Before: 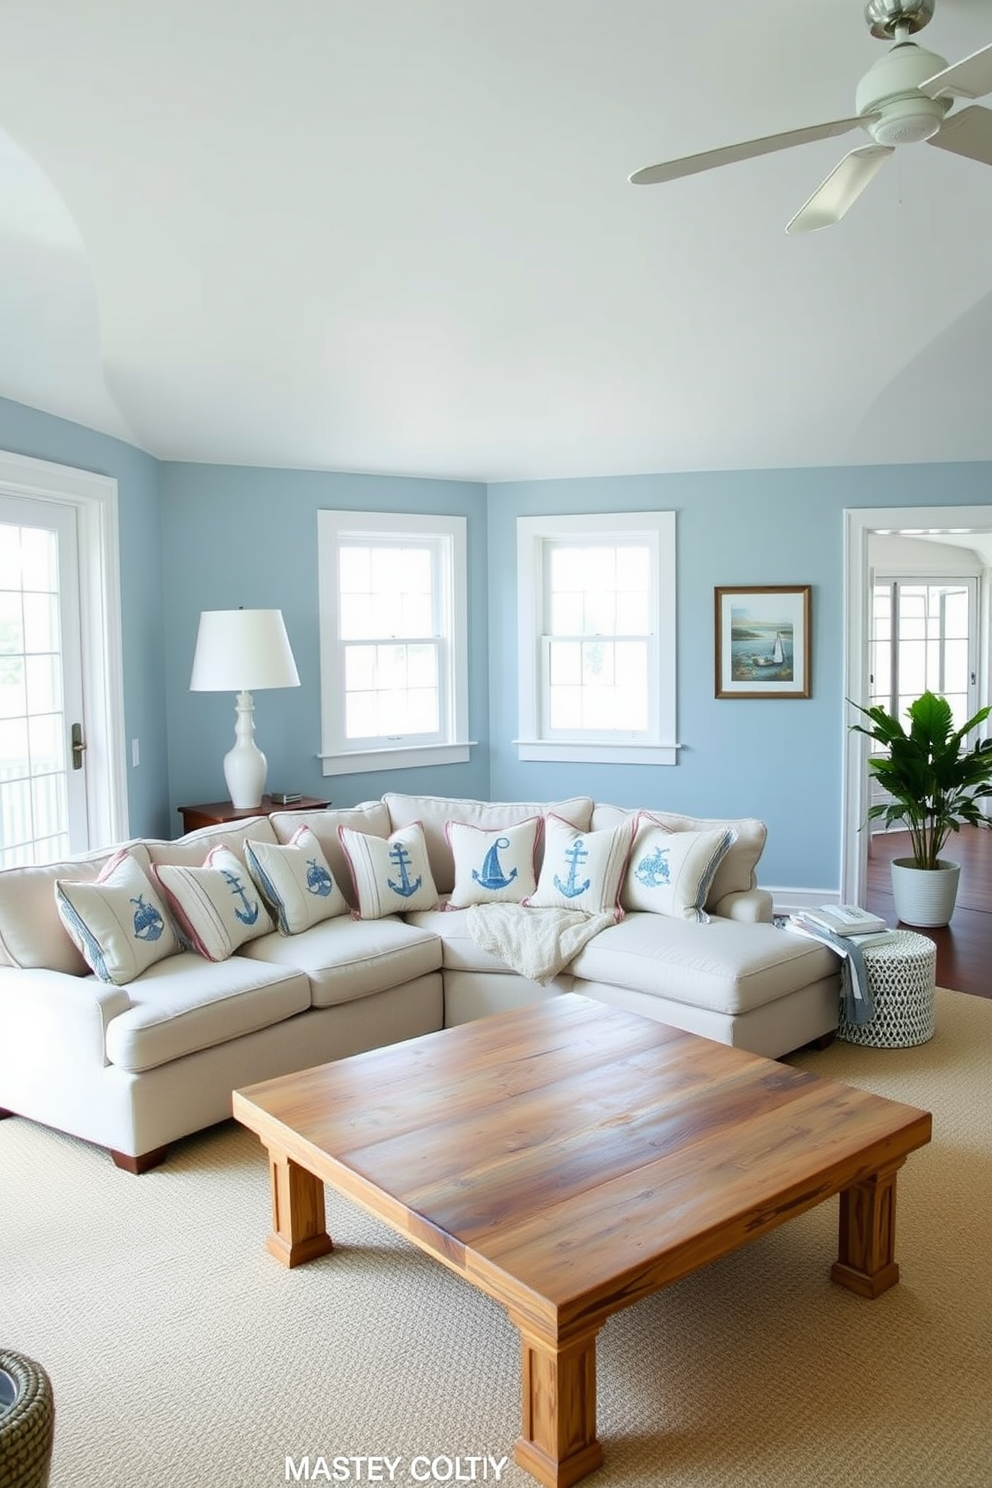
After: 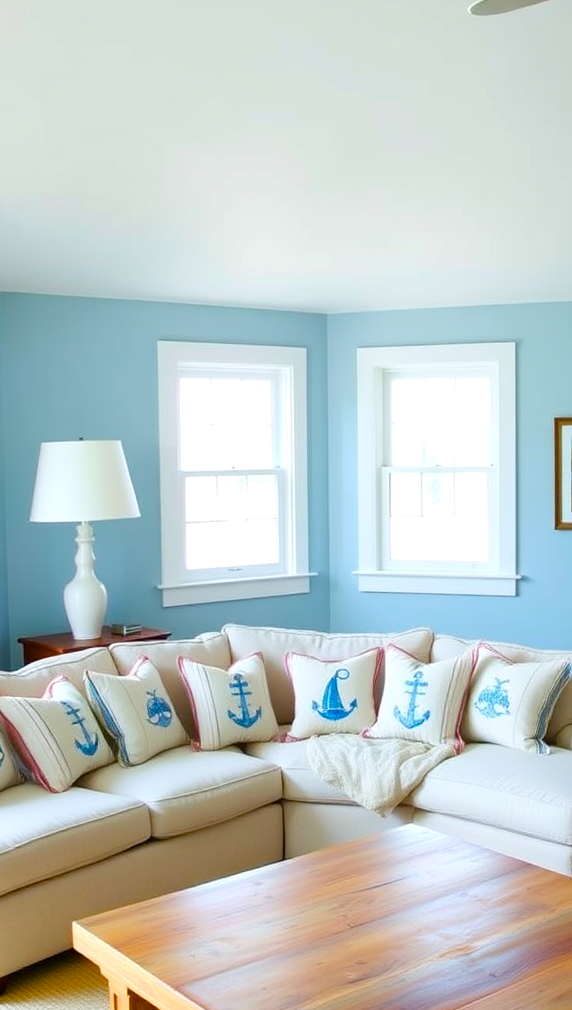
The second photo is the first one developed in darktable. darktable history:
crop: left 16.21%, top 11.403%, right 26.079%, bottom 20.675%
color balance rgb: power › hue 327.03°, shadows fall-off 102.342%, linear chroma grading › global chroma 20.016%, perceptual saturation grading › global saturation 20%, perceptual saturation grading › highlights -14.456%, perceptual saturation grading › shadows 50.086%, perceptual brilliance grading › global brilliance 3.442%, mask middle-gray fulcrum 22.641%, global vibrance 20%
